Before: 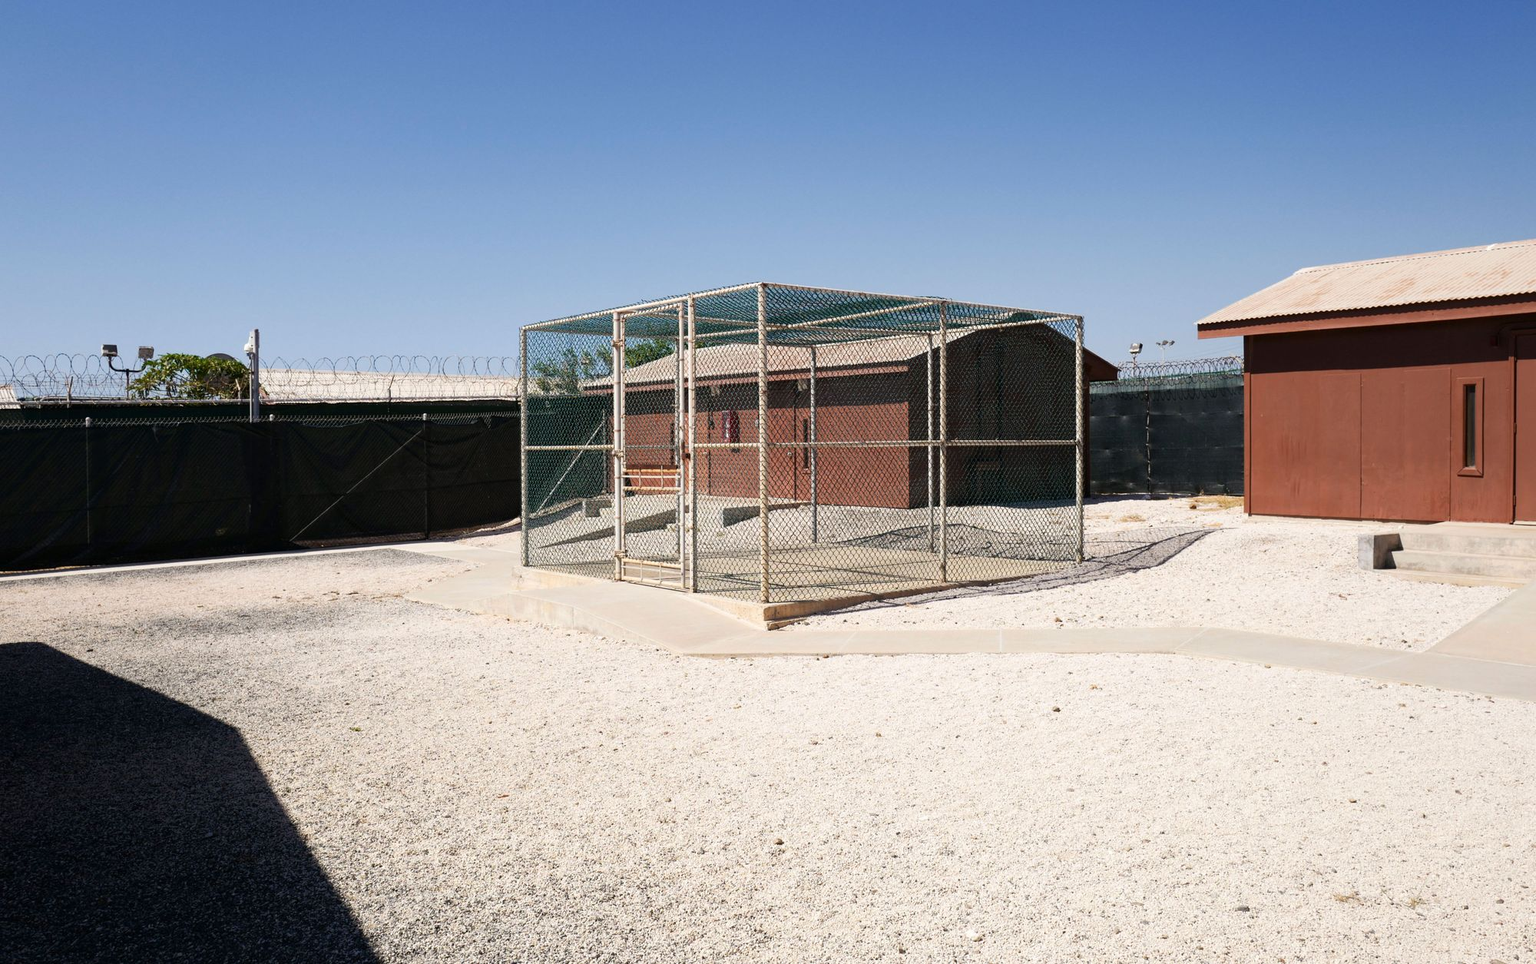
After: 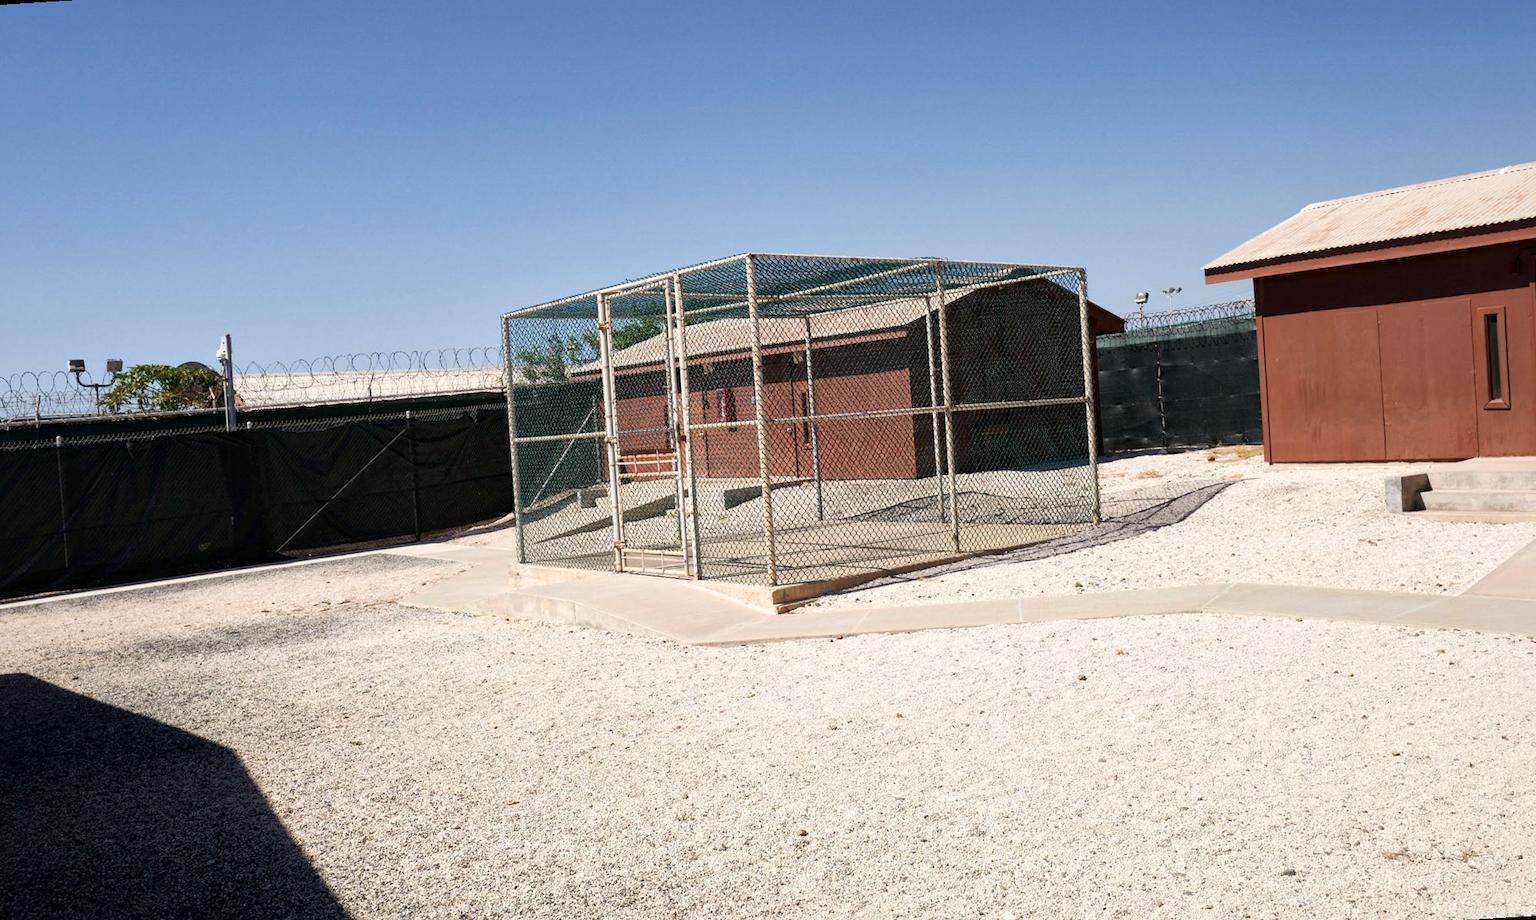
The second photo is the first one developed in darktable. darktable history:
local contrast: mode bilateral grid, contrast 20, coarseness 50, detail 140%, midtone range 0.2
rotate and perspective: rotation -3.52°, crop left 0.036, crop right 0.964, crop top 0.081, crop bottom 0.919
